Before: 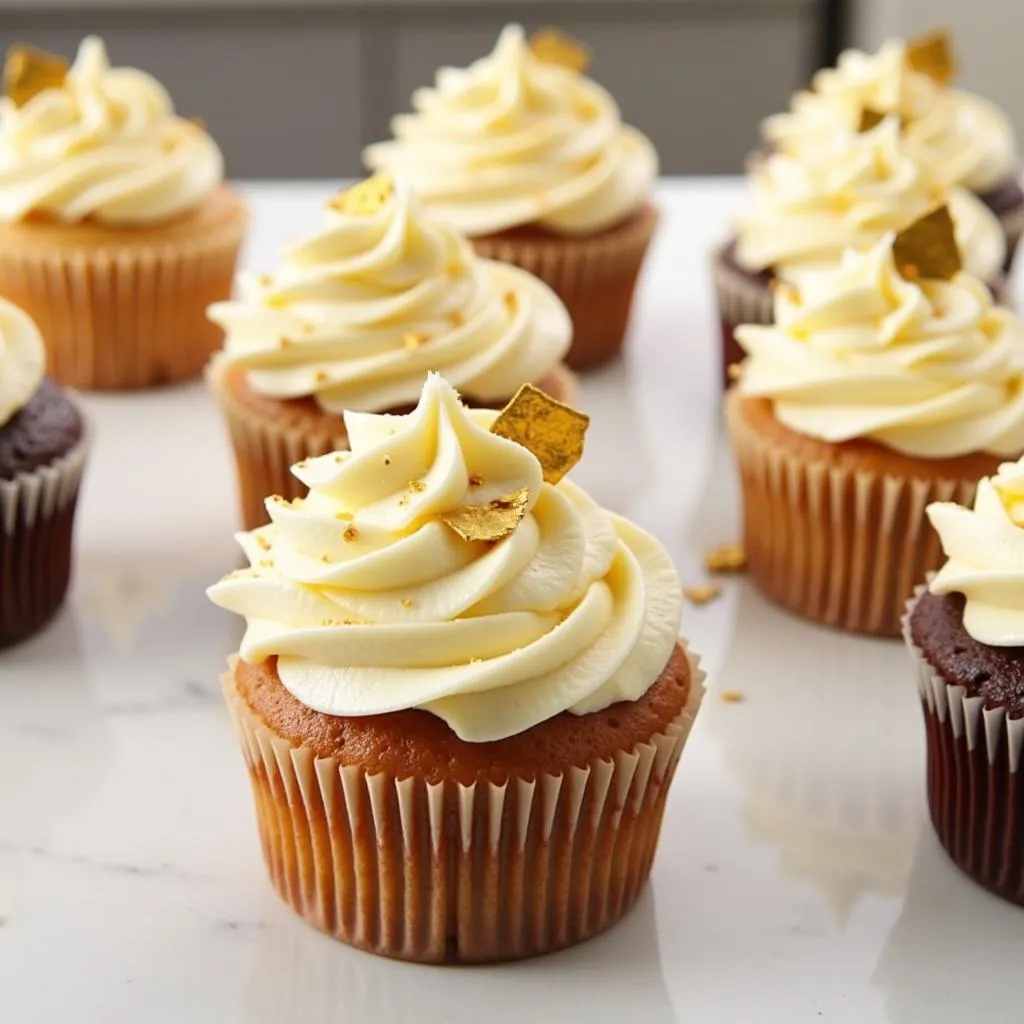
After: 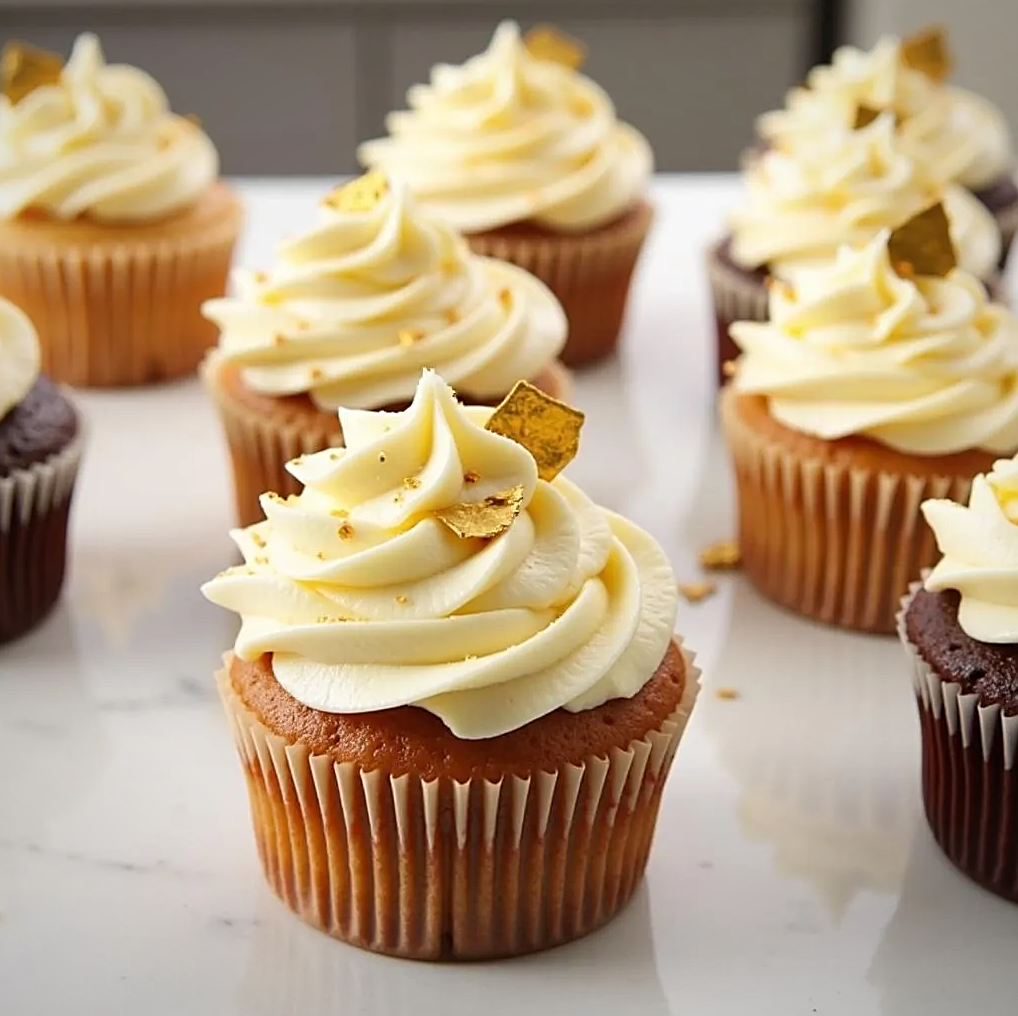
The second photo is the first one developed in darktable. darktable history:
crop and rotate: left 0.551%, top 0.319%, bottom 0.394%
vignetting: fall-off radius 59.76%, brightness -0.312, saturation -0.049, automatic ratio true, unbound false
sharpen: on, module defaults
